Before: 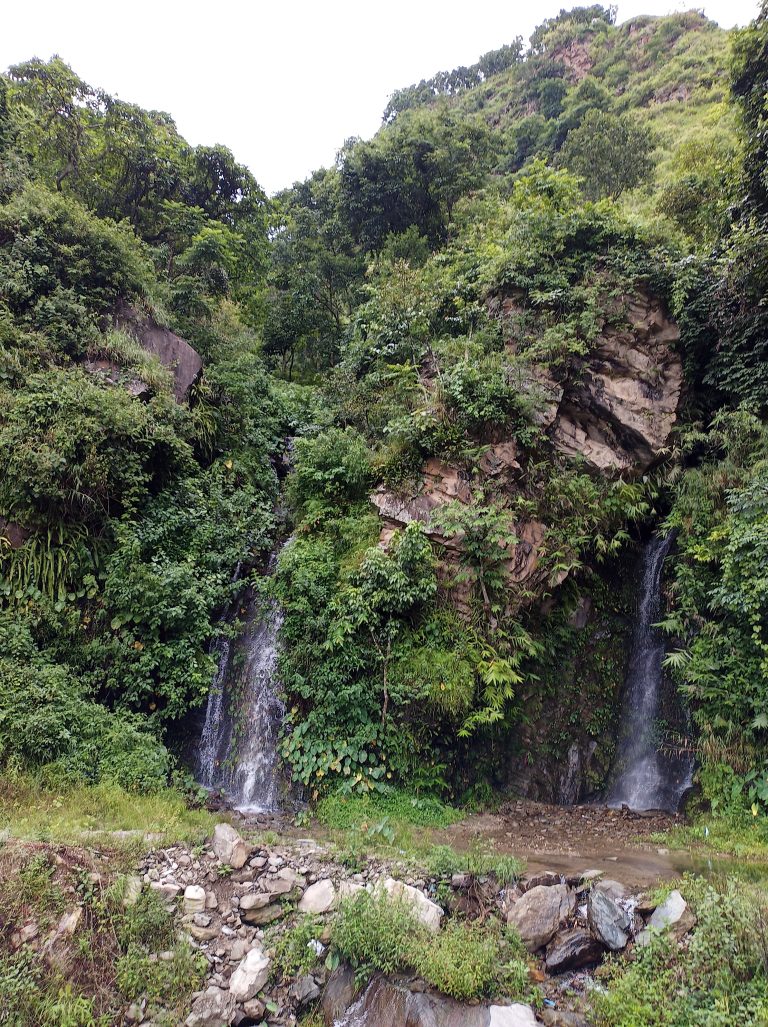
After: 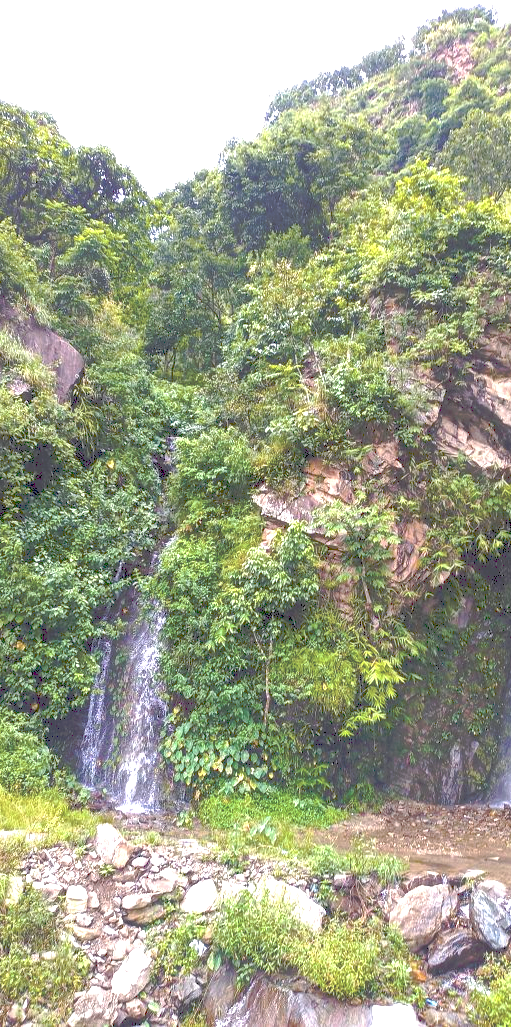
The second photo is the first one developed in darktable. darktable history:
color balance rgb: shadows lift › chroma 1.009%, shadows lift › hue 241.92°, linear chroma grading › global chroma 24.707%, perceptual saturation grading › global saturation 35.159%, perceptual saturation grading › highlights -29.874%, perceptual saturation grading › shadows 35.641%, perceptual brilliance grading › global brilliance 14.9%, perceptual brilliance grading › shadows -35.635%, global vibrance 23.407%
tone curve: curves: ch0 [(0, 0) (0.003, 0.326) (0.011, 0.332) (0.025, 0.352) (0.044, 0.378) (0.069, 0.4) (0.1, 0.416) (0.136, 0.432) (0.177, 0.468) (0.224, 0.509) (0.277, 0.554) (0.335, 0.6) (0.399, 0.642) (0.468, 0.693) (0.543, 0.753) (0.623, 0.818) (0.709, 0.897) (0.801, 0.974) (0.898, 0.991) (1, 1)], preserve colors none
crop and rotate: left 15.372%, right 17.962%
local contrast: on, module defaults
color zones: curves: ch0 [(0, 0.5) (0.143, 0.5) (0.286, 0.5) (0.429, 0.5) (0.571, 0.5) (0.714, 0.476) (0.857, 0.5) (1, 0.5)]; ch2 [(0, 0.5) (0.143, 0.5) (0.286, 0.5) (0.429, 0.5) (0.571, 0.5) (0.714, 0.487) (0.857, 0.5) (1, 0.5)]
